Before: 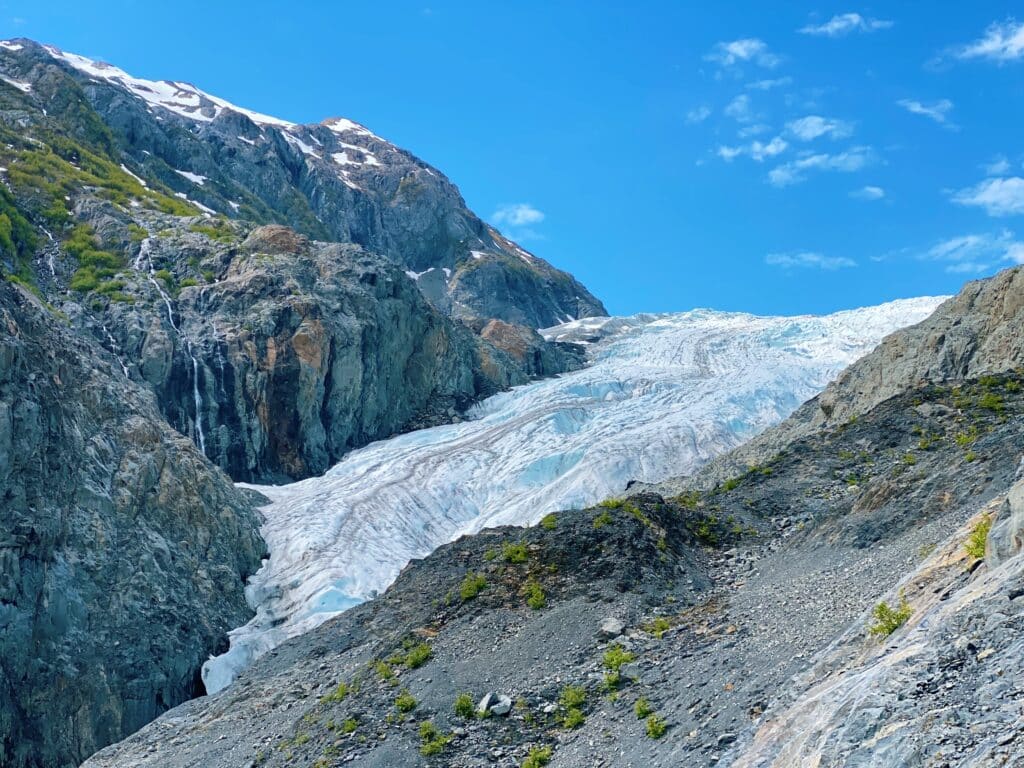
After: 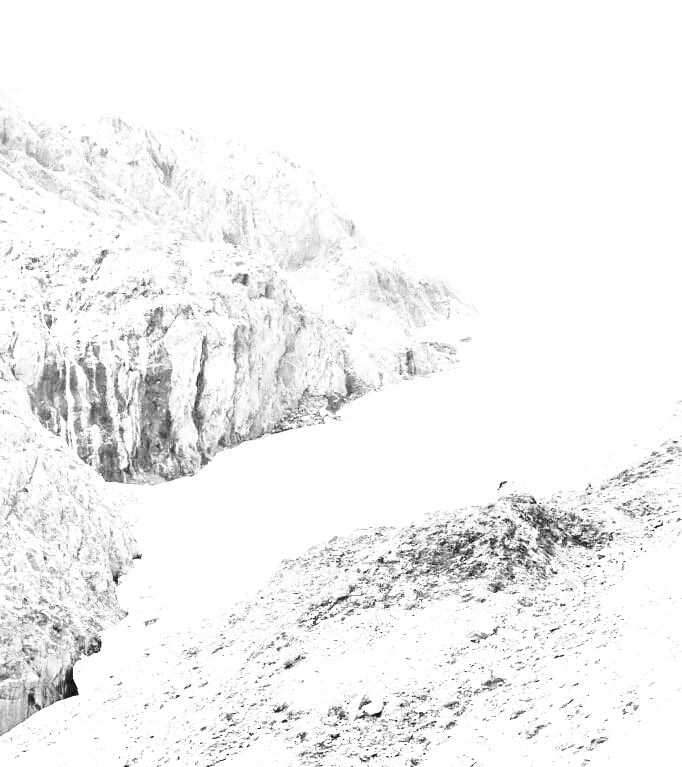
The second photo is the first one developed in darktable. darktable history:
exposure: exposure 2.903 EV, compensate highlight preservation false
crop and rotate: left 12.521%, right 20.804%
color zones: curves: ch1 [(0, 0.006) (0.094, 0.285) (0.171, 0.001) (0.429, 0.001) (0.571, 0.003) (0.714, 0.004) (0.857, 0.004) (1, 0.006)]
base curve: curves: ch0 [(0, 0) (0.028, 0.03) (0.121, 0.232) (0.46, 0.748) (0.859, 0.968) (1, 1)]
